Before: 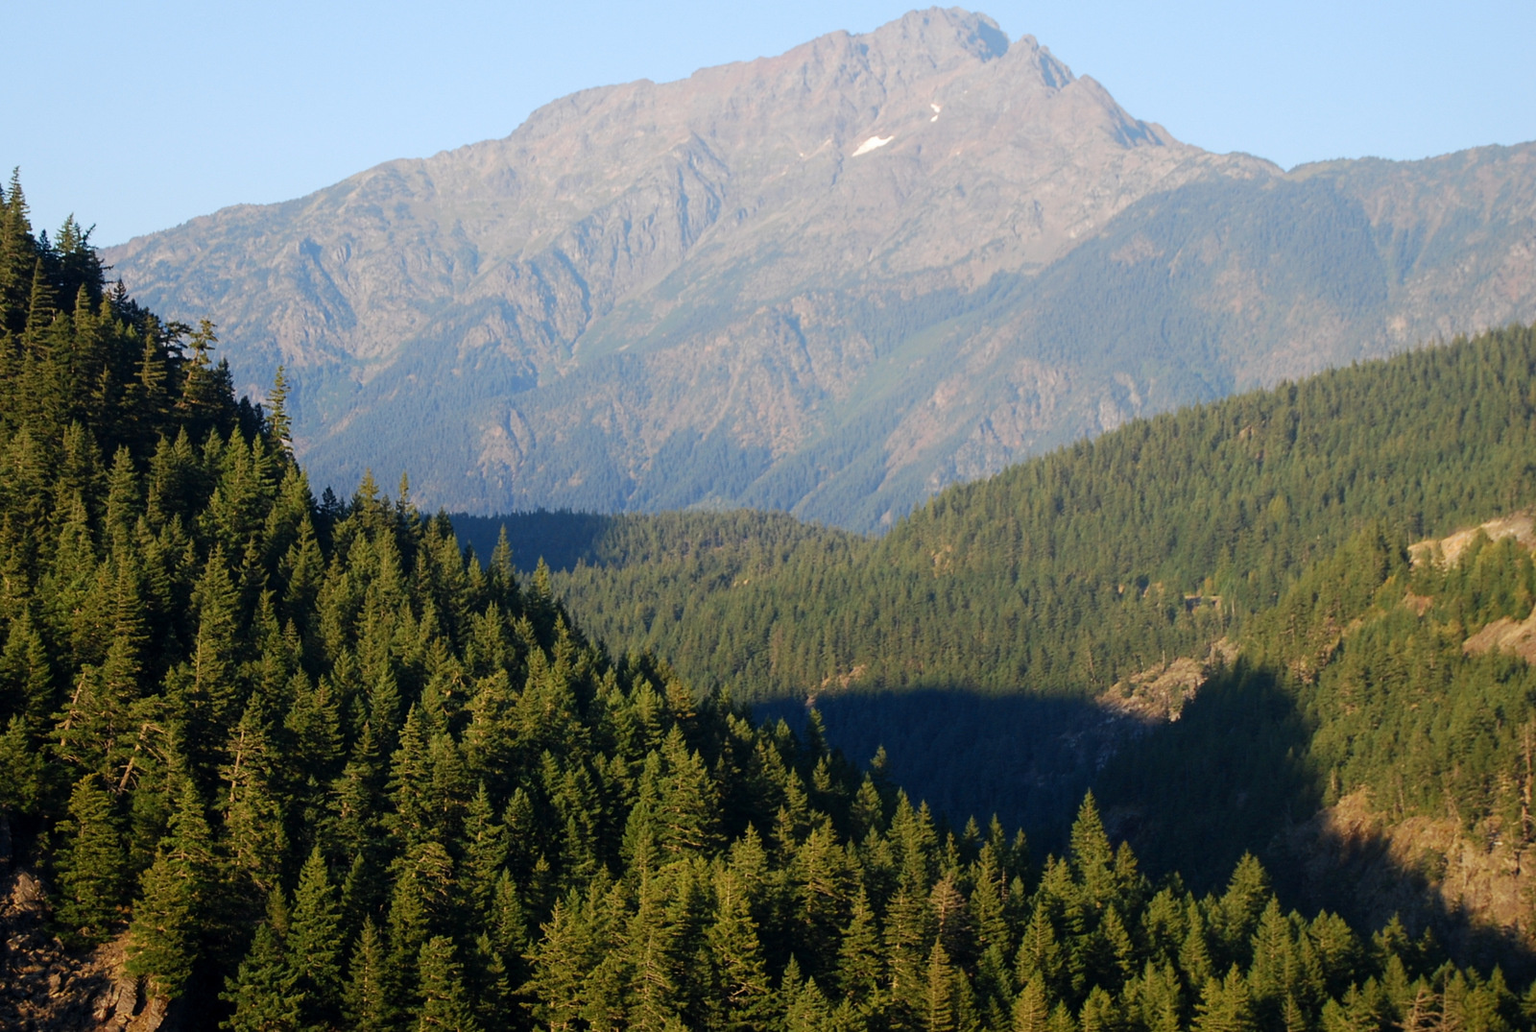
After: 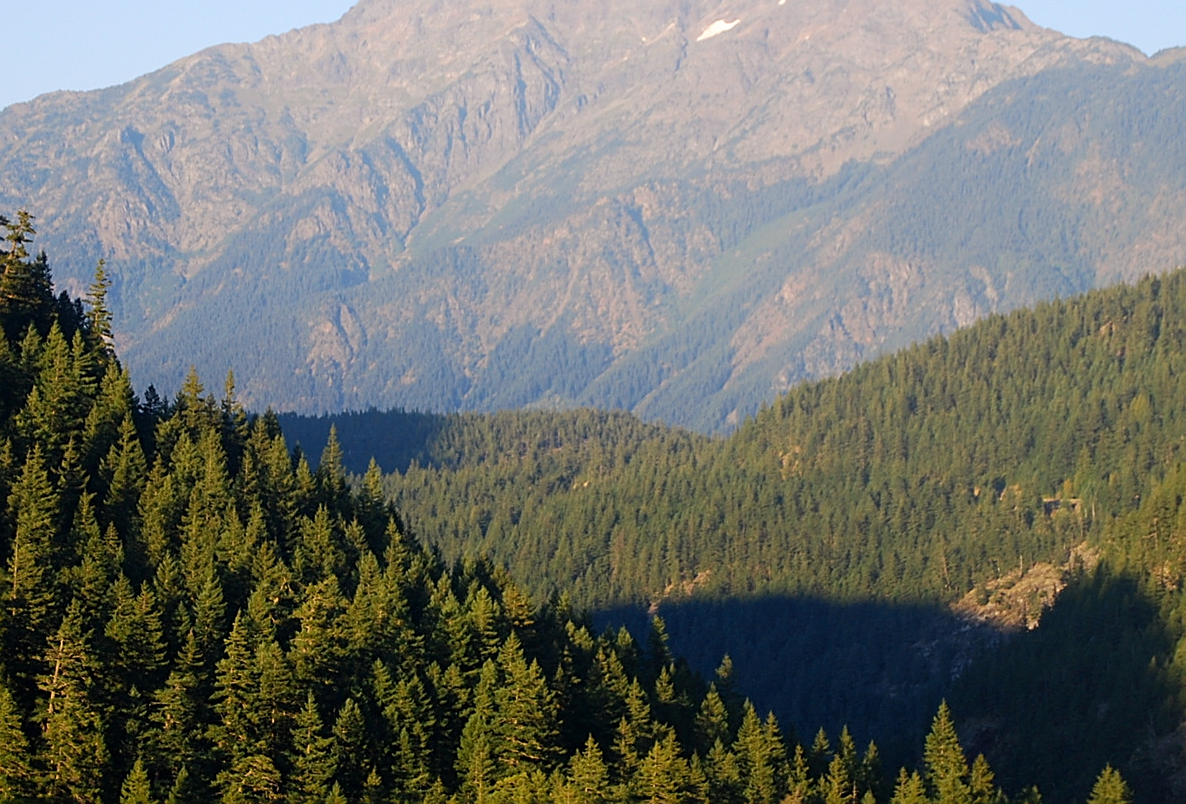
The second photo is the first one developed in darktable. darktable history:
crop and rotate: left 11.987%, top 11.387%, right 13.871%, bottom 13.803%
color calibration: output R [1.063, -0.012, -0.003, 0], output B [-0.079, 0.047, 1, 0], illuminant same as pipeline (D50), adaptation none (bypass), x 0.333, y 0.334, temperature 5023.56 K
sharpen: amount 0.5
